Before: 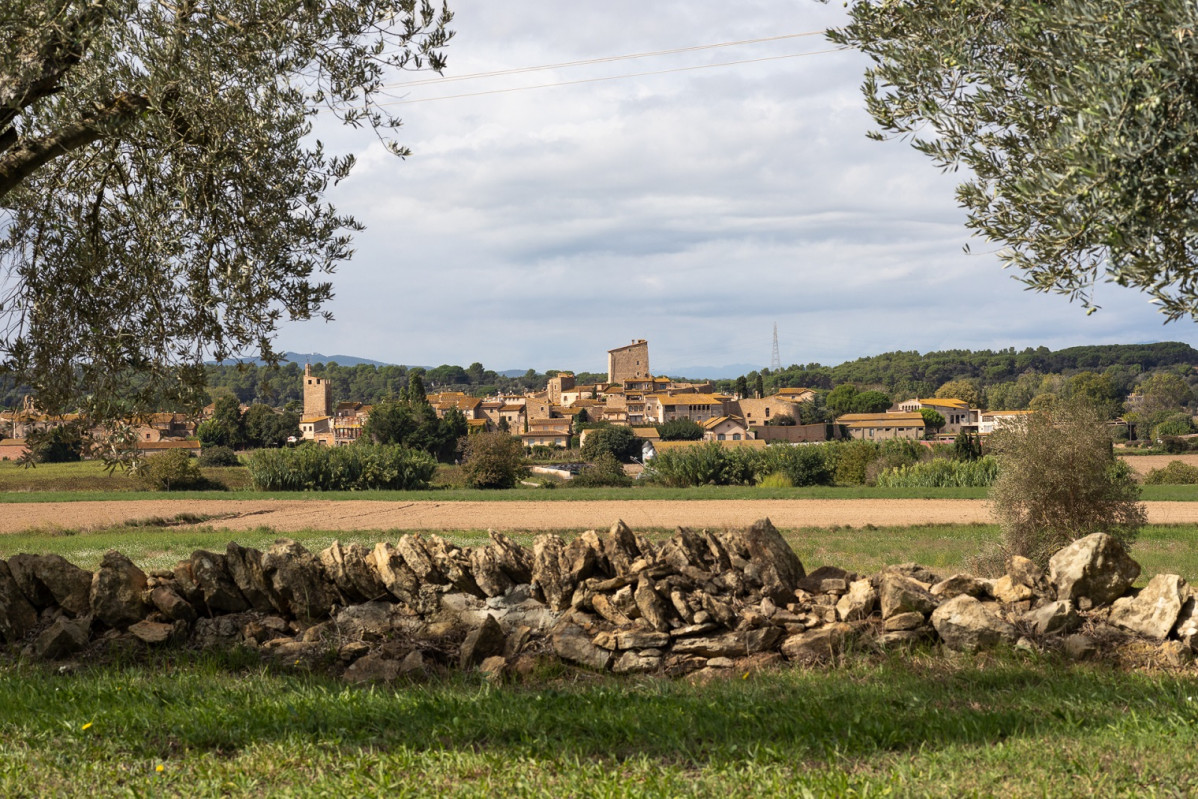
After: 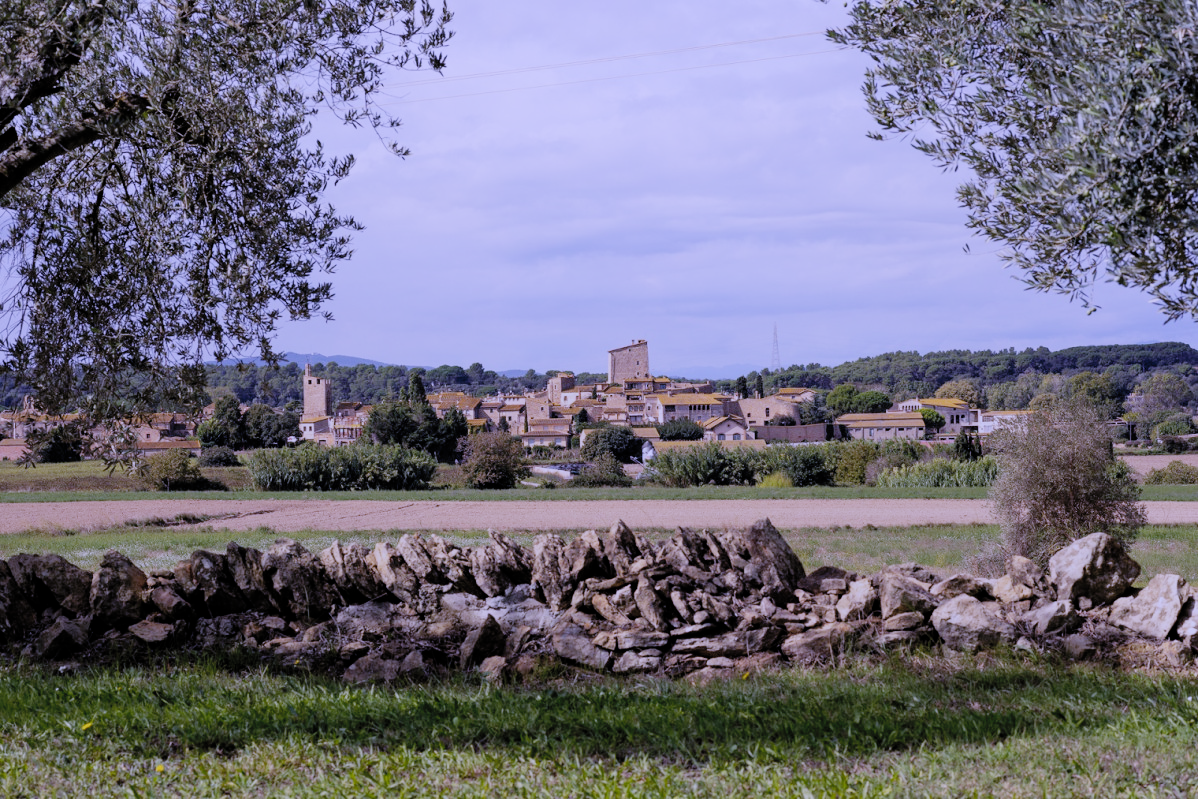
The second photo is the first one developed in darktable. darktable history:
shadows and highlights: shadows 0, highlights 40
filmic rgb: middle gray luminance 30%, black relative exposure -9 EV, white relative exposure 7 EV, threshold 6 EV, target black luminance 0%, hardness 2.94, latitude 2.04%, contrast 0.963, highlights saturation mix 5%, shadows ↔ highlights balance 12.16%, add noise in highlights 0, preserve chrominance no, color science v3 (2019), use custom middle-gray values true, iterations of high-quality reconstruction 0, contrast in highlights soft, enable highlight reconstruction true
contrast brightness saturation: brightness 0.15
white balance: red 0.98, blue 1.61
